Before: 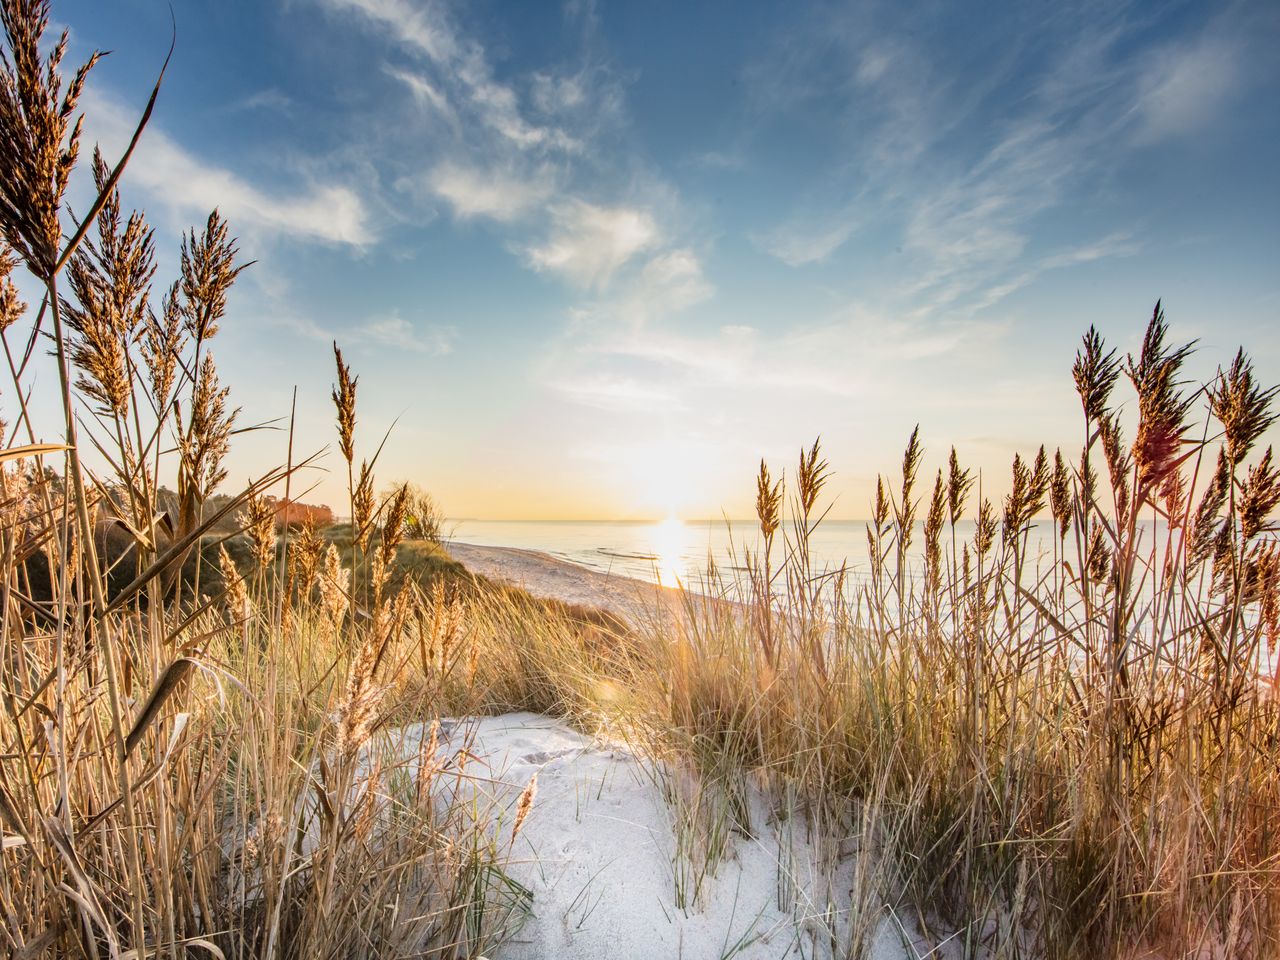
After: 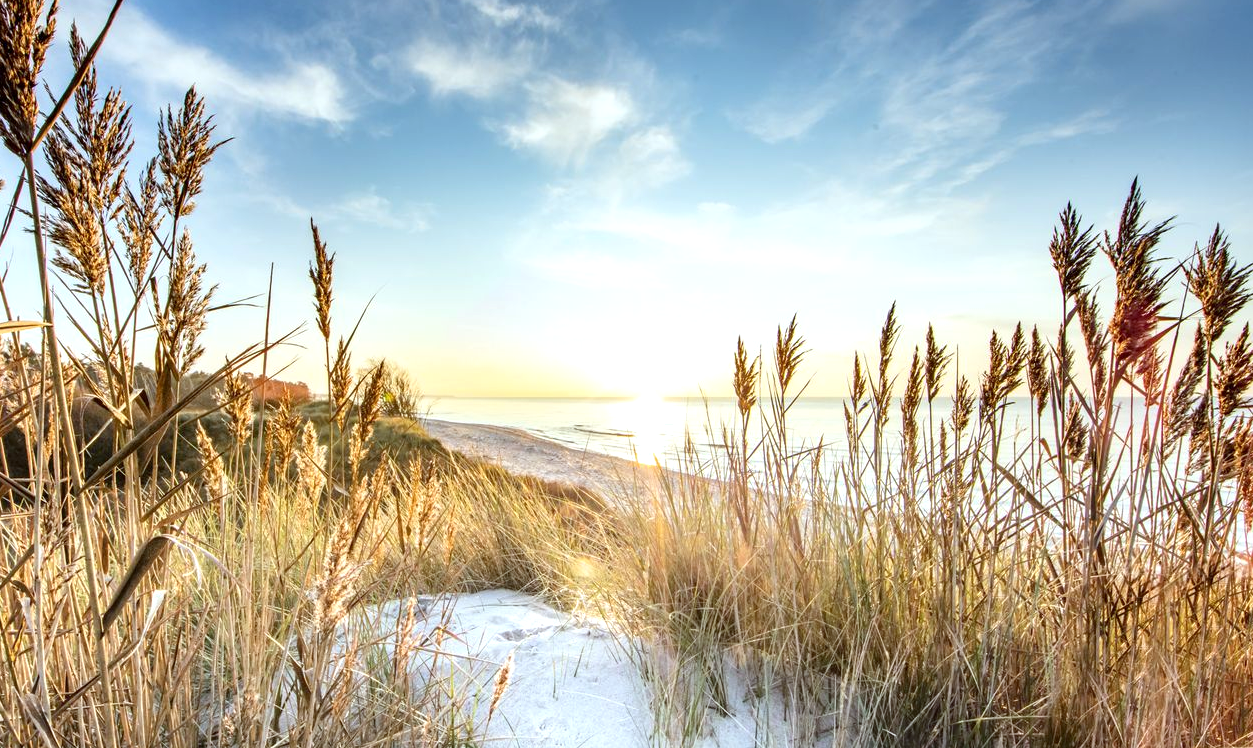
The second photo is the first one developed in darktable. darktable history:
crop and rotate: left 1.814%, top 12.818%, right 0.25%, bottom 9.225%
white balance: red 0.925, blue 1.046
exposure: black level correction 0.001, exposure 0.5 EV, compensate exposure bias true, compensate highlight preservation false
